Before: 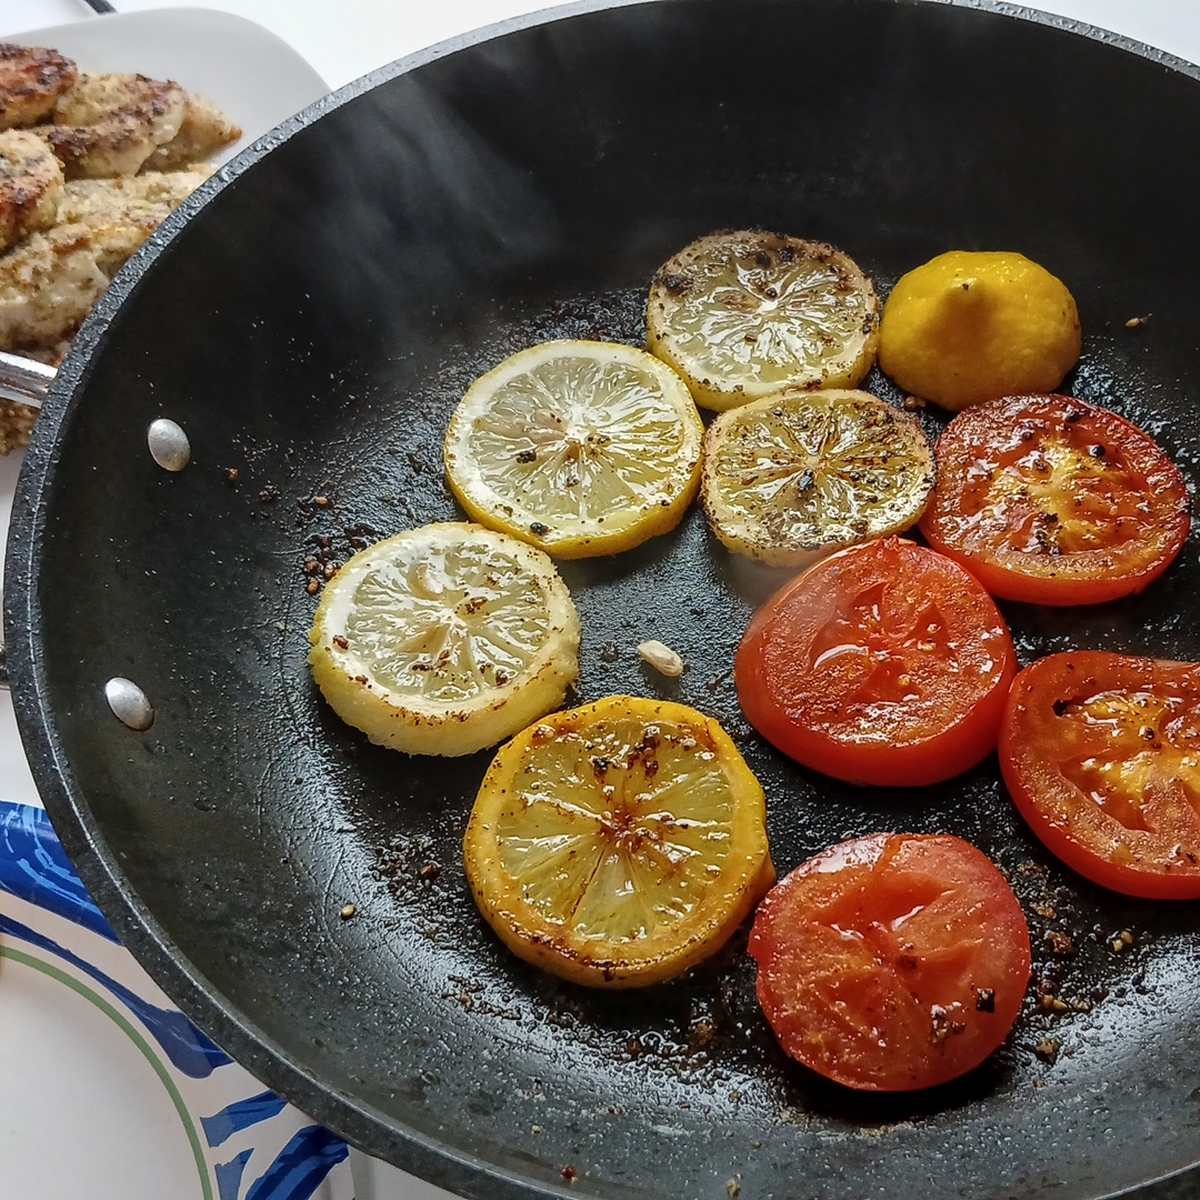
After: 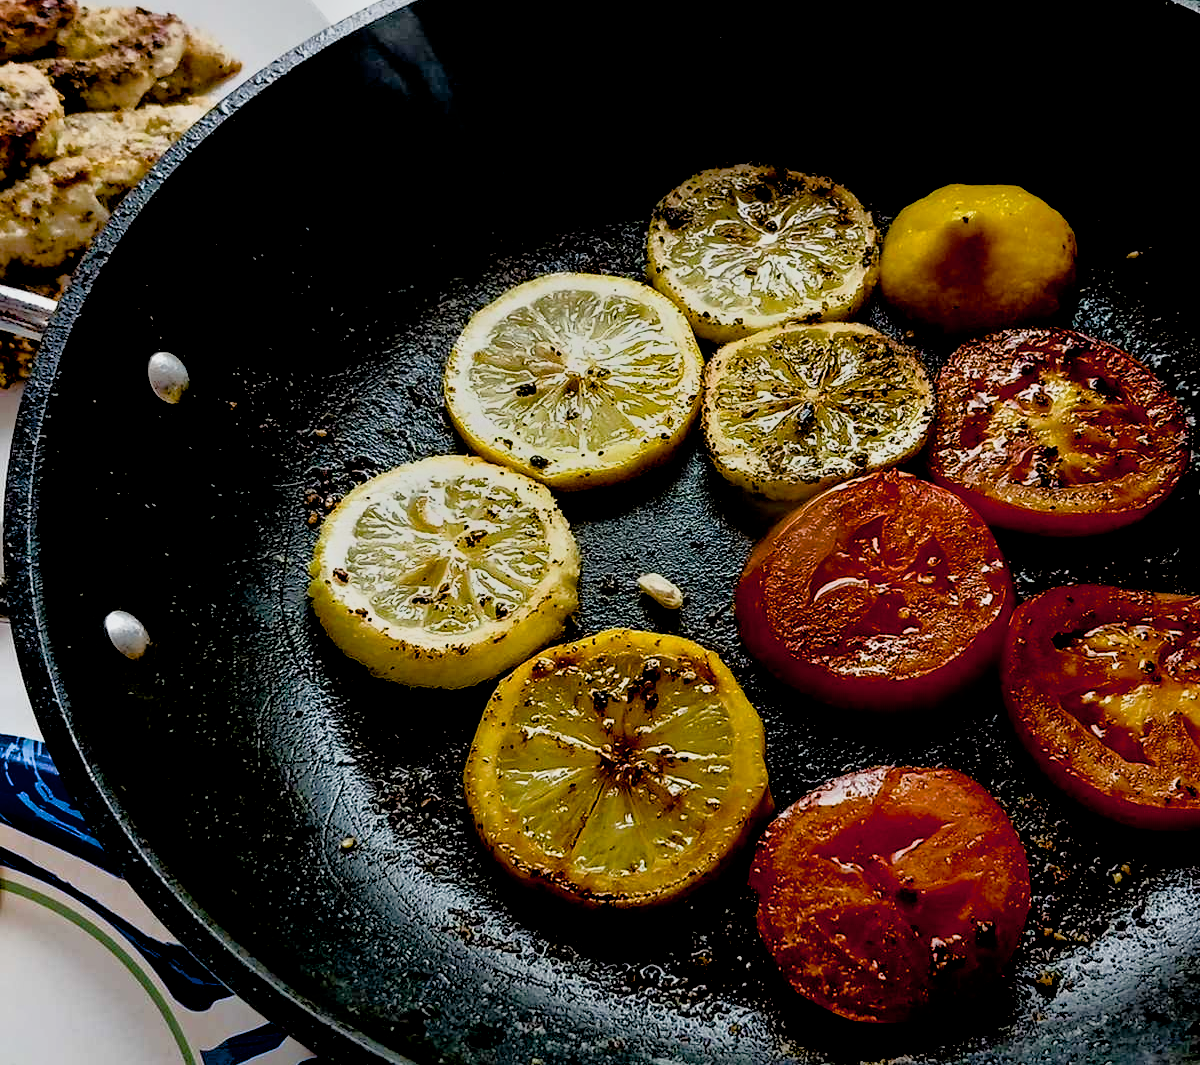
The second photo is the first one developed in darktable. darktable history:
exposure: black level correction 0.056, exposure -0.039 EV, compensate highlight preservation false
filmic rgb: black relative exposure -5 EV, white relative exposure 3.5 EV, hardness 3.19, contrast 1.3, highlights saturation mix -50%
crop and rotate: top 5.609%, bottom 5.609%
tone equalizer: -7 EV -0.63 EV, -6 EV 1 EV, -5 EV -0.45 EV, -4 EV 0.43 EV, -3 EV 0.41 EV, -2 EV 0.15 EV, -1 EV -0.15 EV, +0 EV -0.39 EV, smoothing diameter 25%, edges refinement/feathering 10, preserve details guided filter
color balance rgb: perceptual saturation grading › global saturation 20%, perceptual saturation grading › highlights -25%, perceptual saturation grading › shadows 50%
